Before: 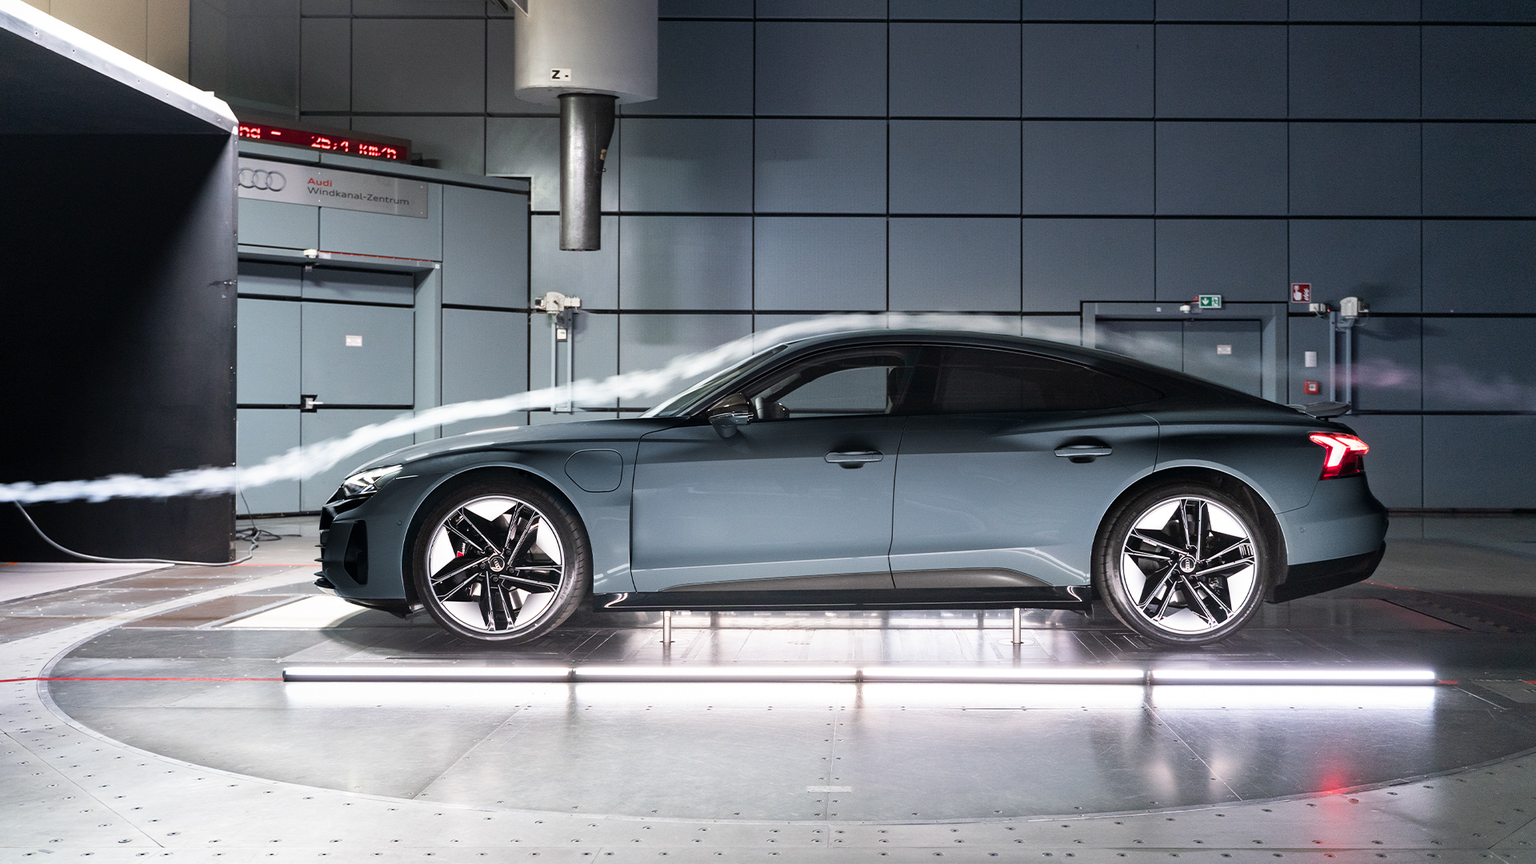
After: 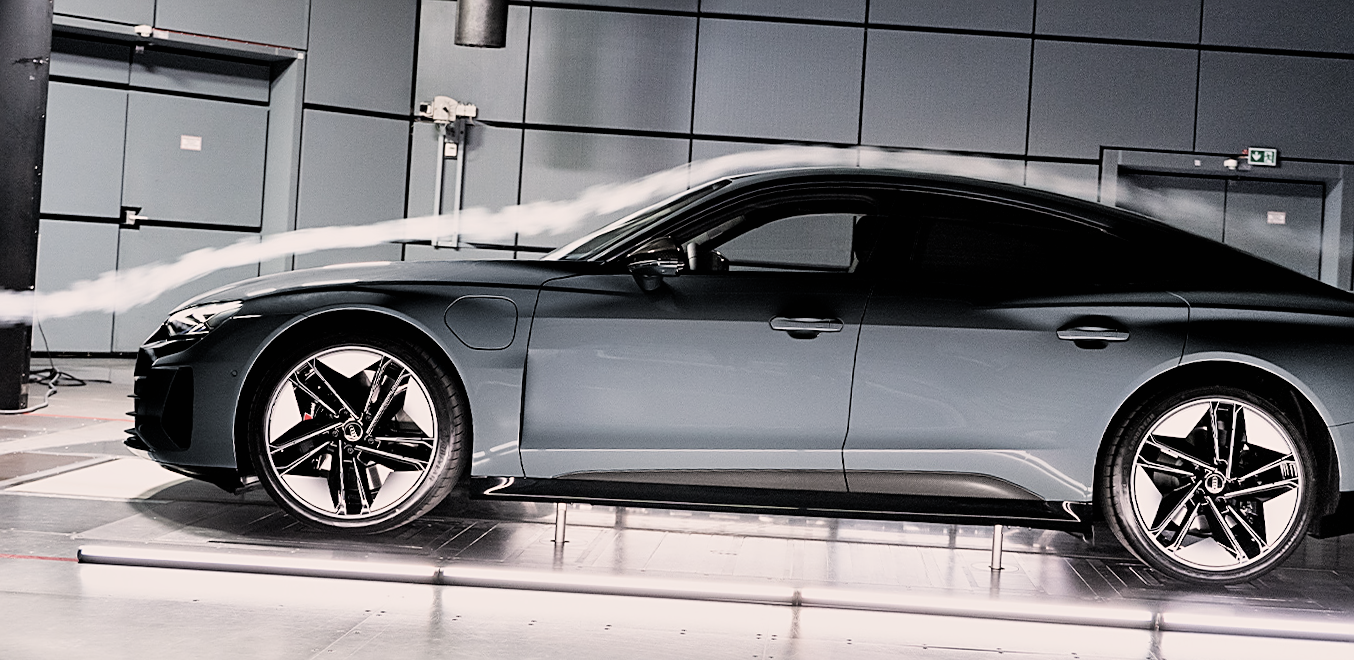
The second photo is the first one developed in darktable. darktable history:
exposure: black level correction 0.001, compensate highlight preservation false
crop and rotate: angle -3.37°, left 9.79%, top 20.73%, right 12.42%, bottom 11.82%
contrast brightness saturation: contrast 0.1, brightness 0.03, saturation 0.09
shadows and highlights: shadows 37.27, highlights -28.18, soften with gaussian
sharpen: on, module defaults
tone equalizer: on, module defaults
filmic rgb: black relative exposure -5 EV, white relative exposure 3.5 EV, hardness 3.19, contrast 1.2, highlights saturation mix -50%
color correction: highlights a* 5.59, highlights b* 5.24, saturation 0.68
